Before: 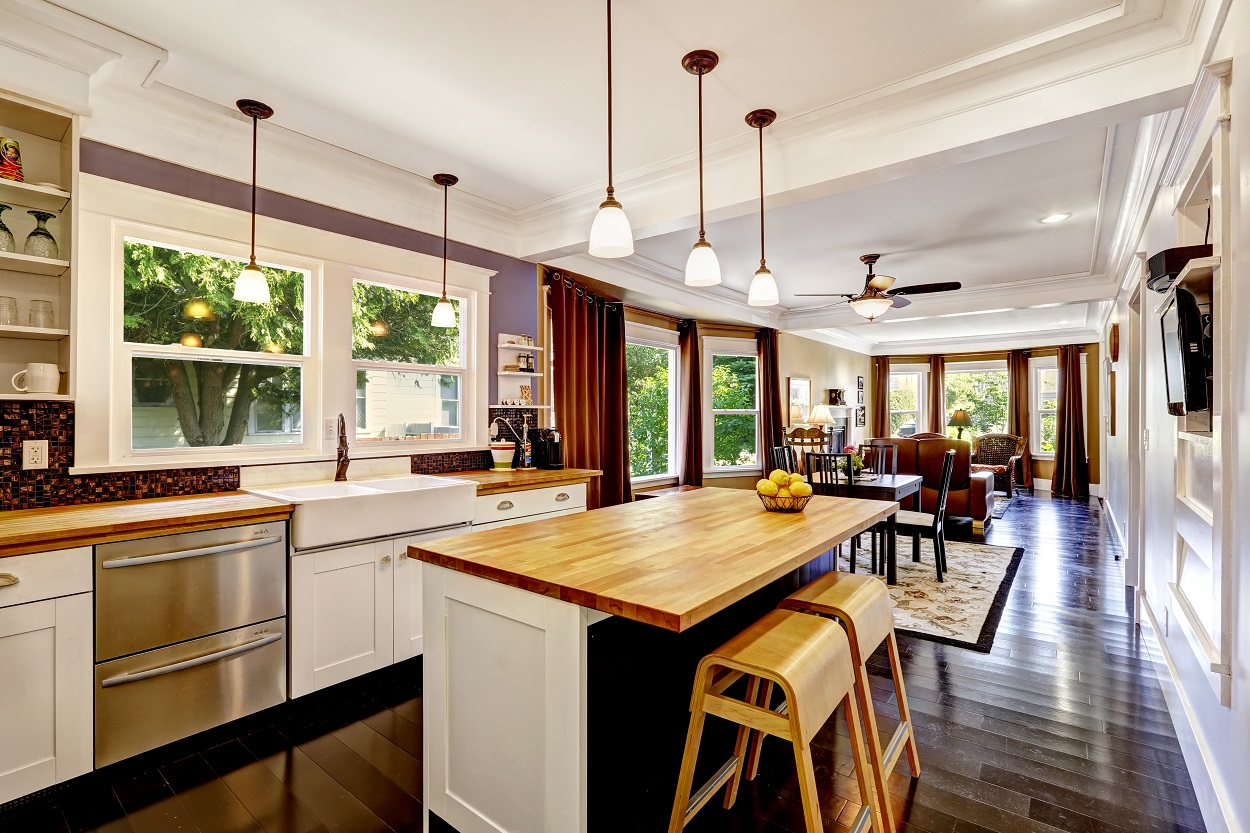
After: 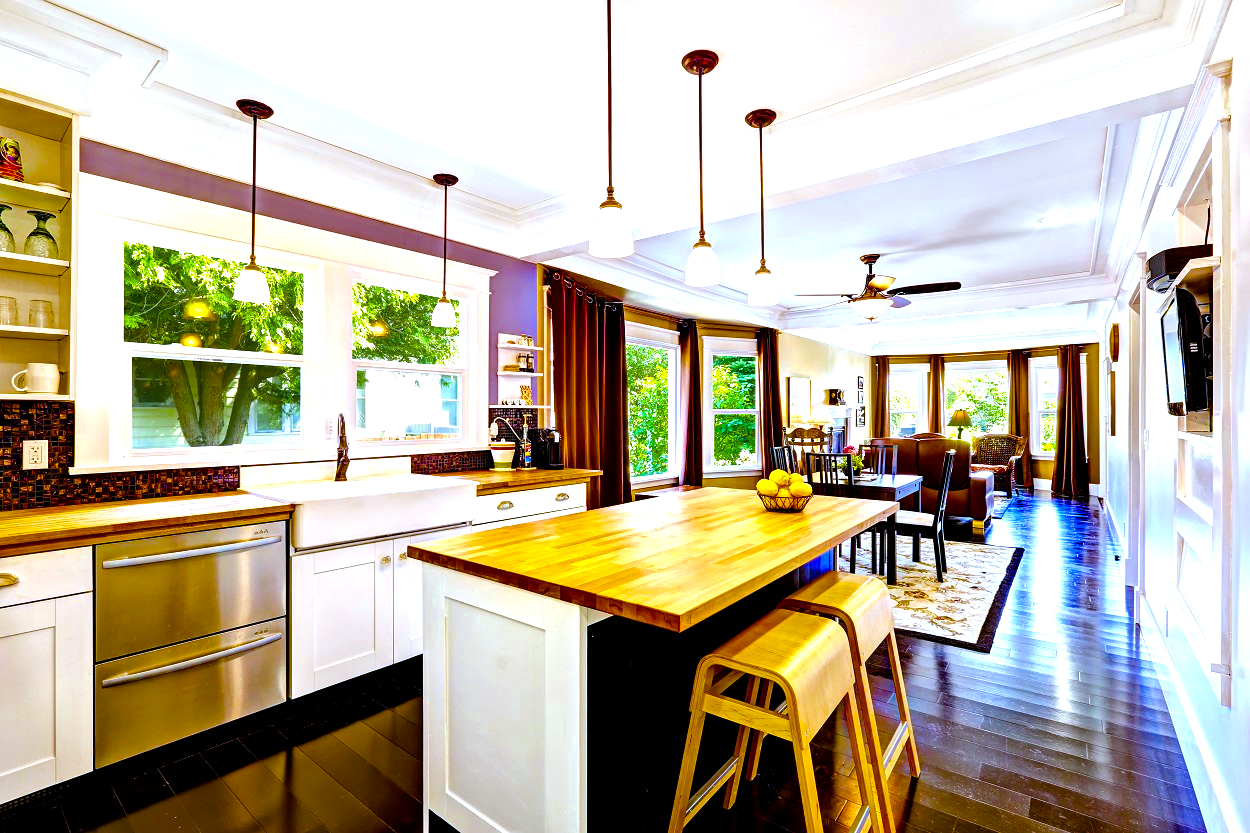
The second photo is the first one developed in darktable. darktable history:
color zones: curves: ch0 [(0.25, 0.5) (0.463, 0.627) (0.484, 0.637) (0.75, 0.5)]
color balance rgb: linear chroma grading › global chroma 25%, perceptual saturation grading › global saturation 40%, perceptual saturation grading › highlights -50%, perceptual saturation grading › shadows 30%, perceptual brilliance grading › global brilliance 25%, global vibrance 60%
white balance: red 0.931, blue 1.11
